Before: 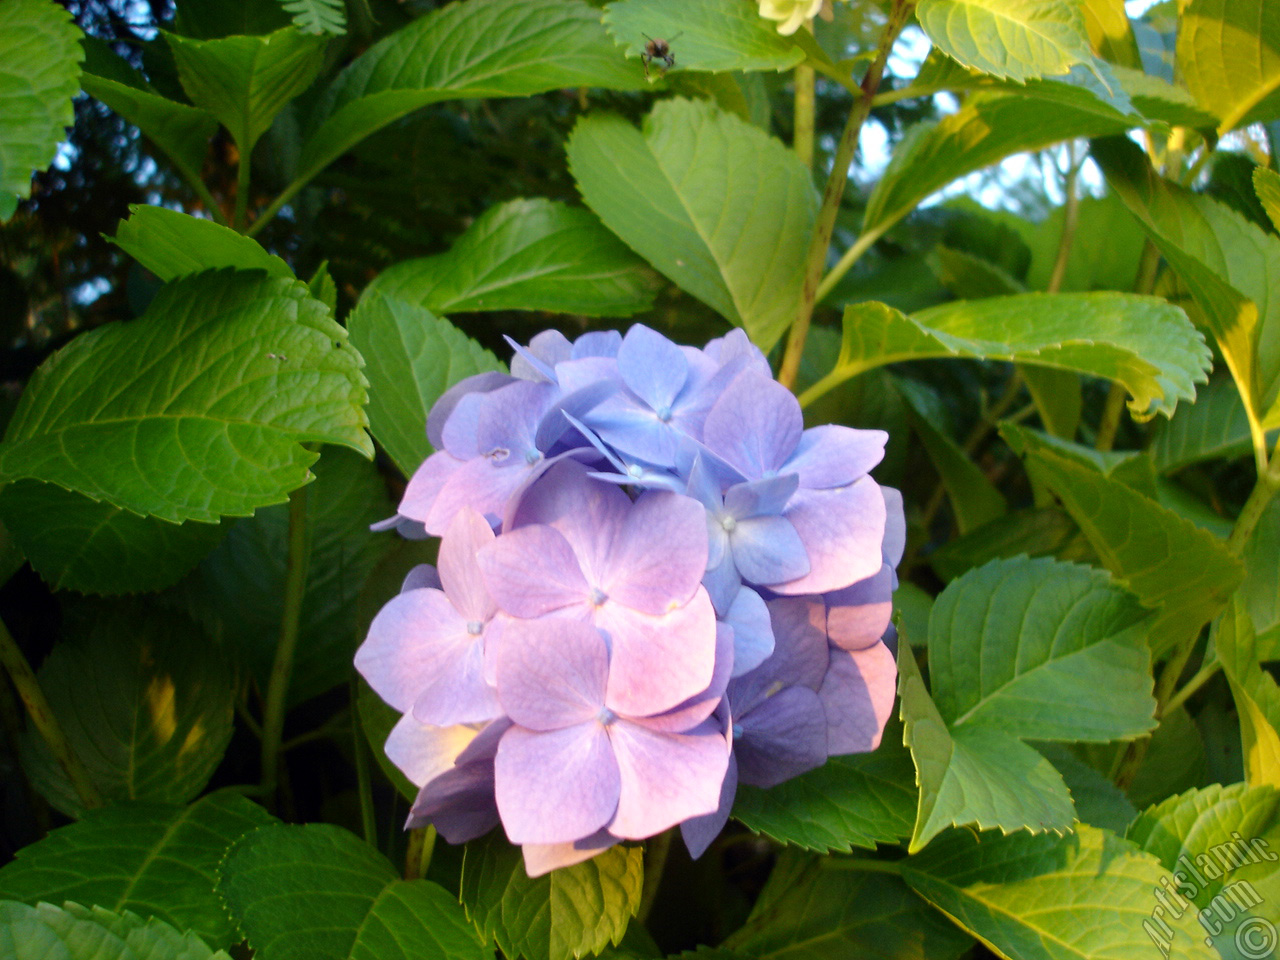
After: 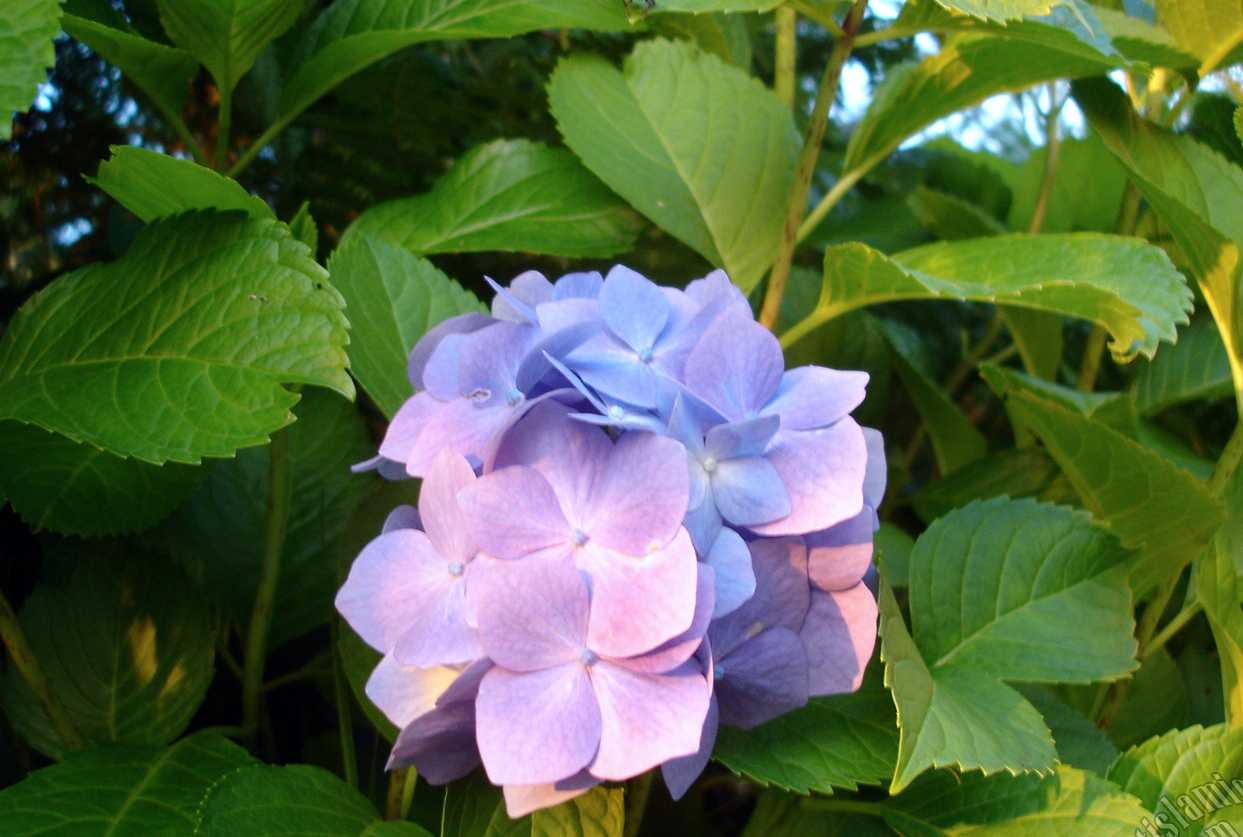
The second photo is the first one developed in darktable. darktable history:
crop: left 1.507%, top 6.147%, right 1.379%, bottom 6.637%
color correction: highlights a* -0.137, highlights b* -5.91, shadows a* -0.137, shadows b* -0.137
